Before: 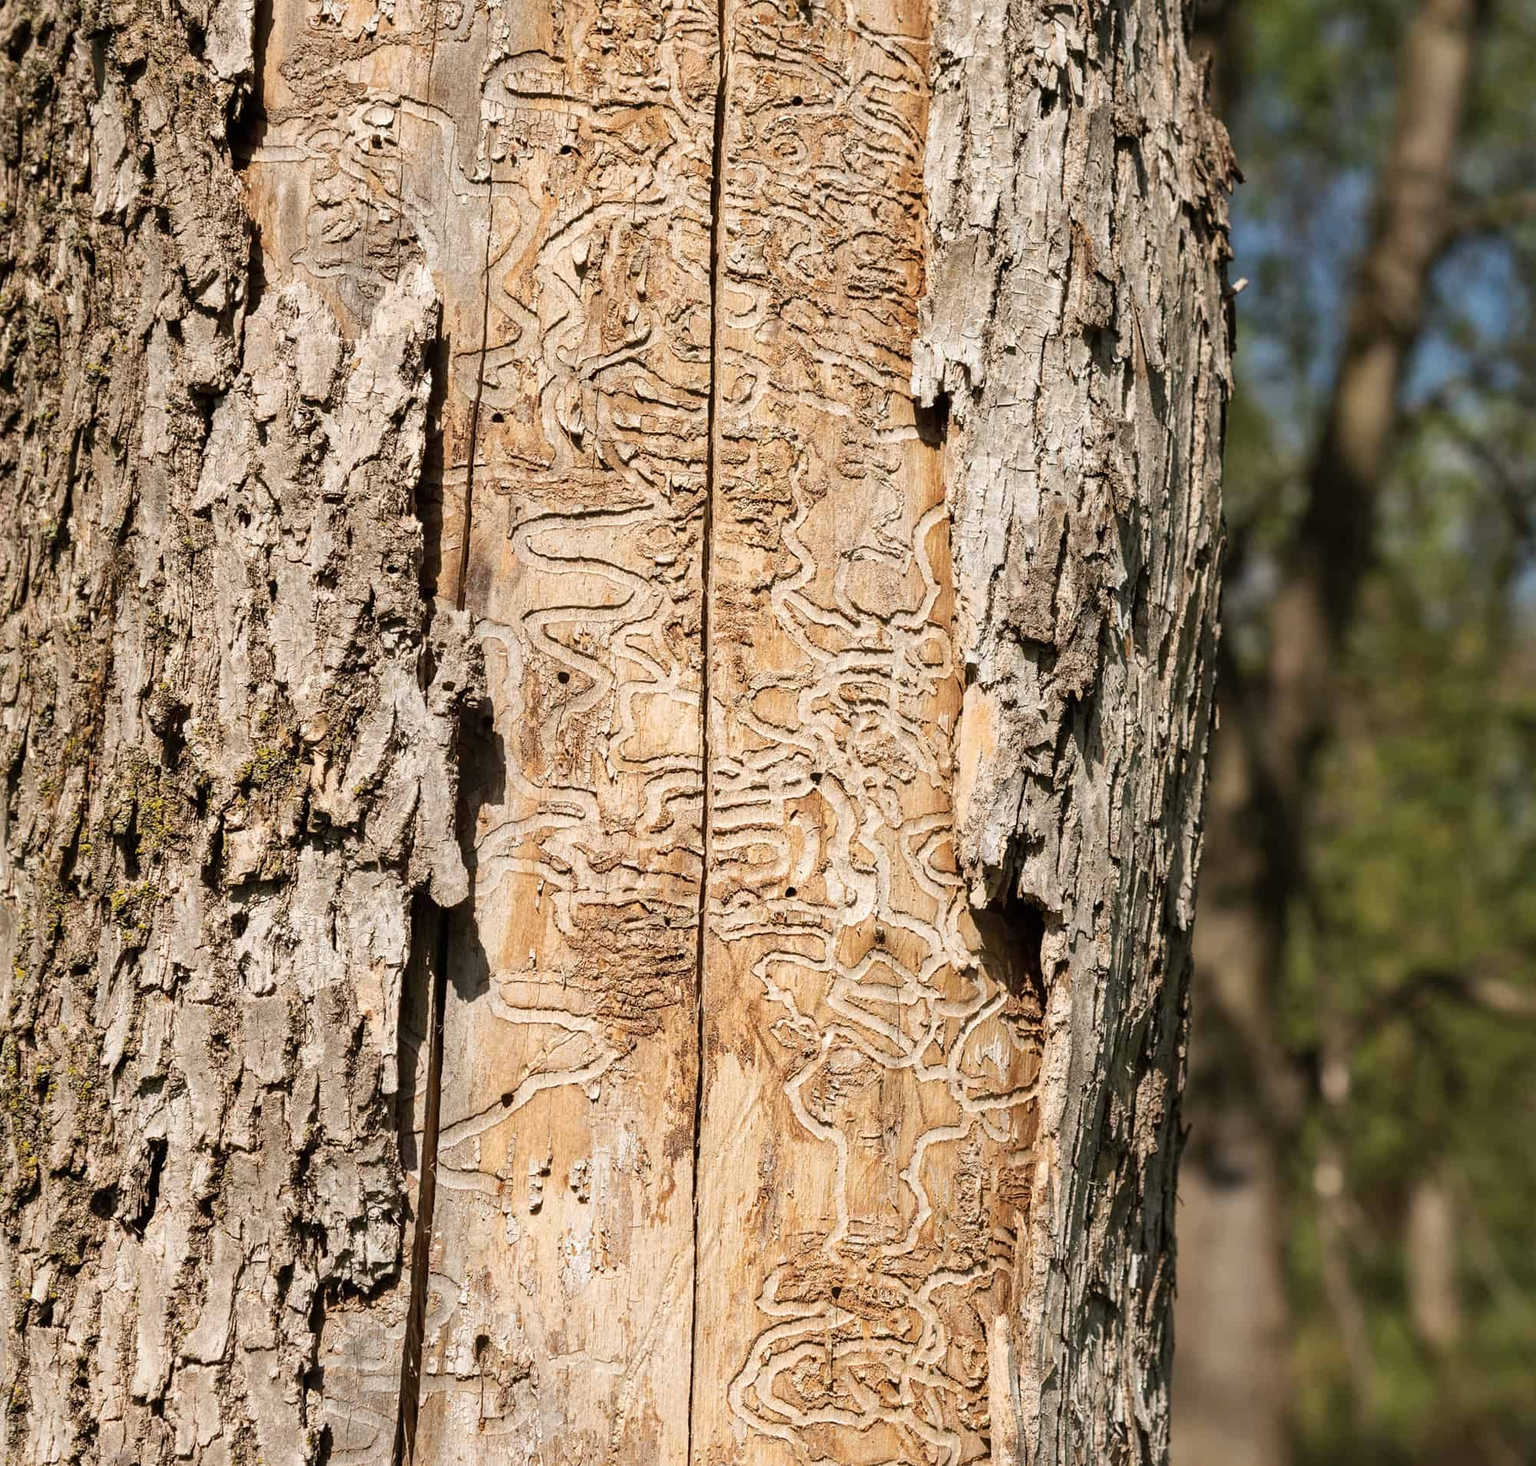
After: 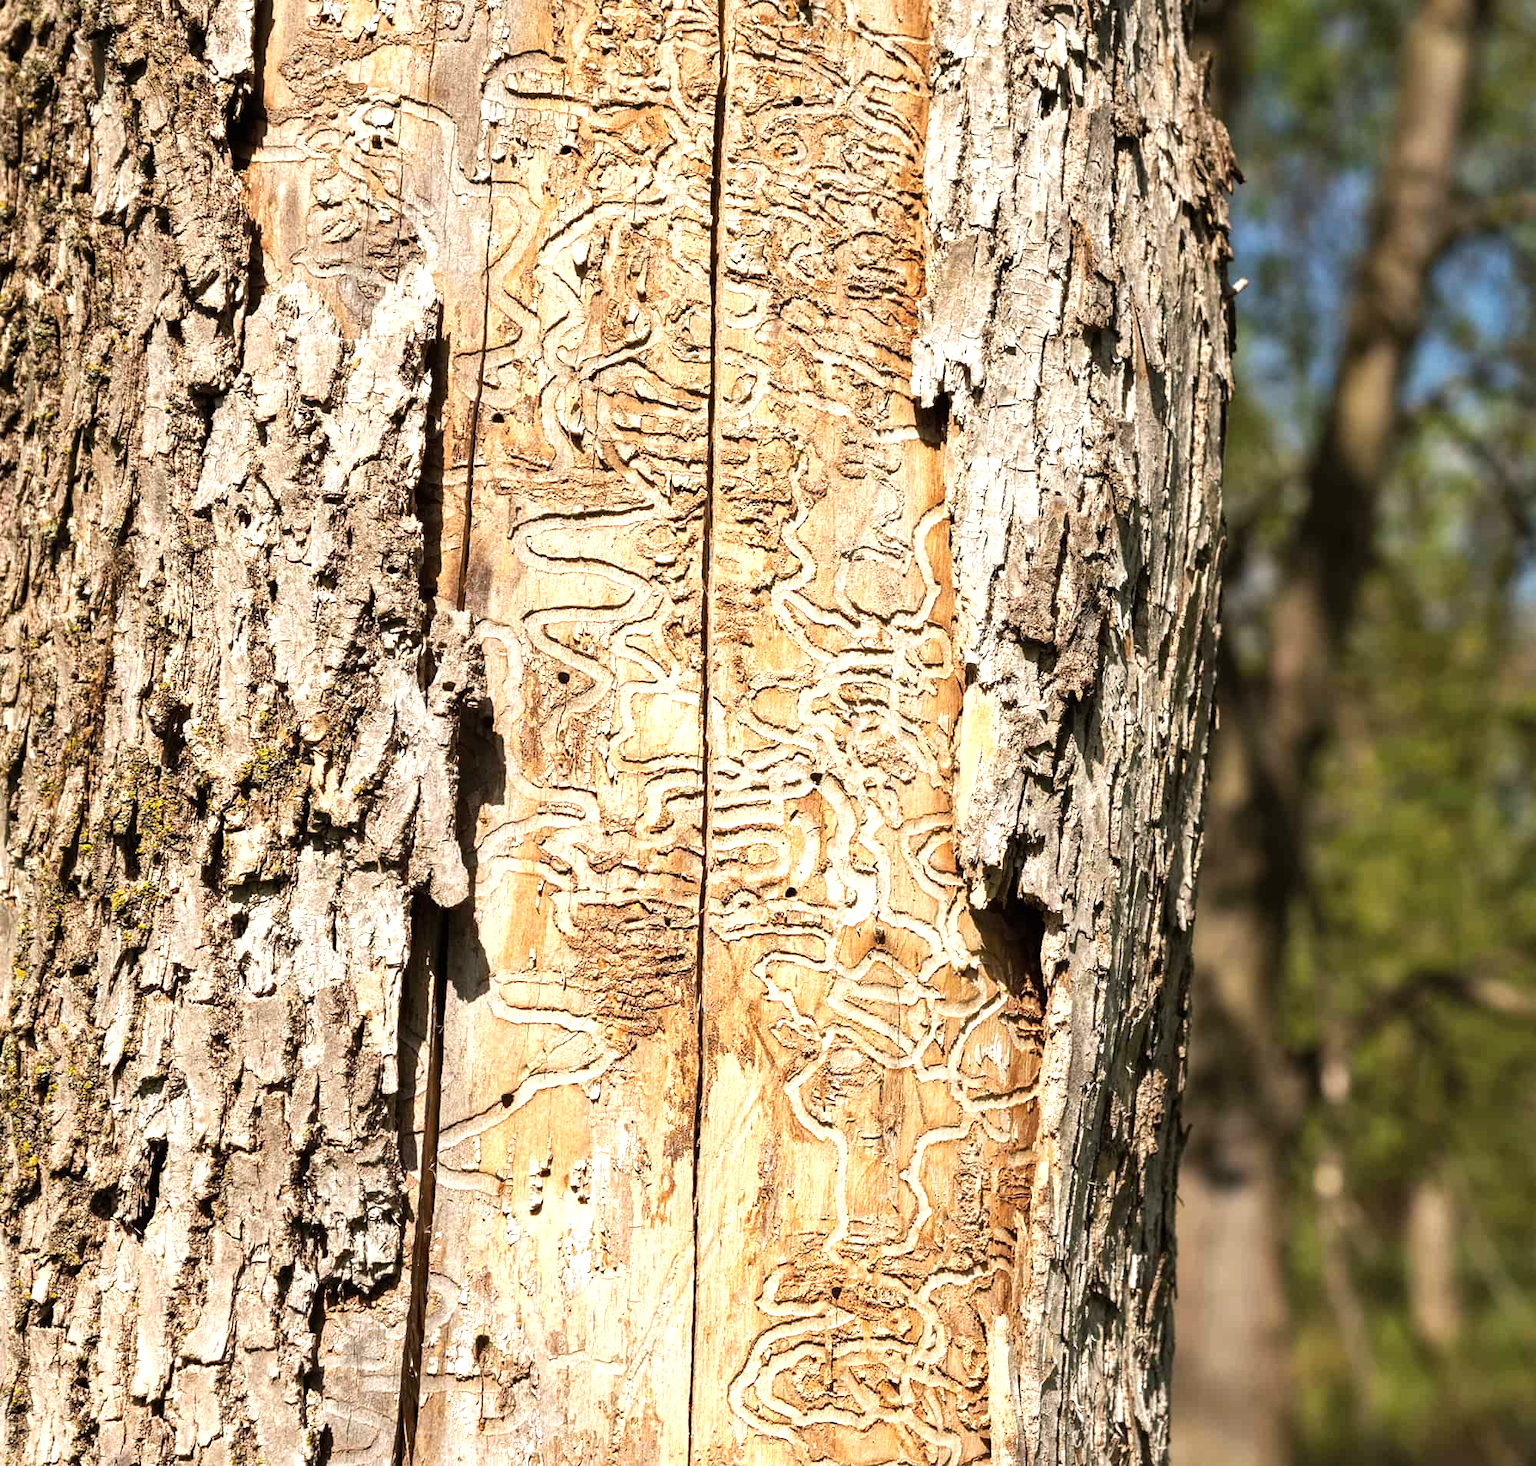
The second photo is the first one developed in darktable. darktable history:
color balance: contrast 8.5%, output saturation 105%
exposure: black level correction 0, exposure 0.5 EV, compensate exposure bias true, compensate highlight preservation false
